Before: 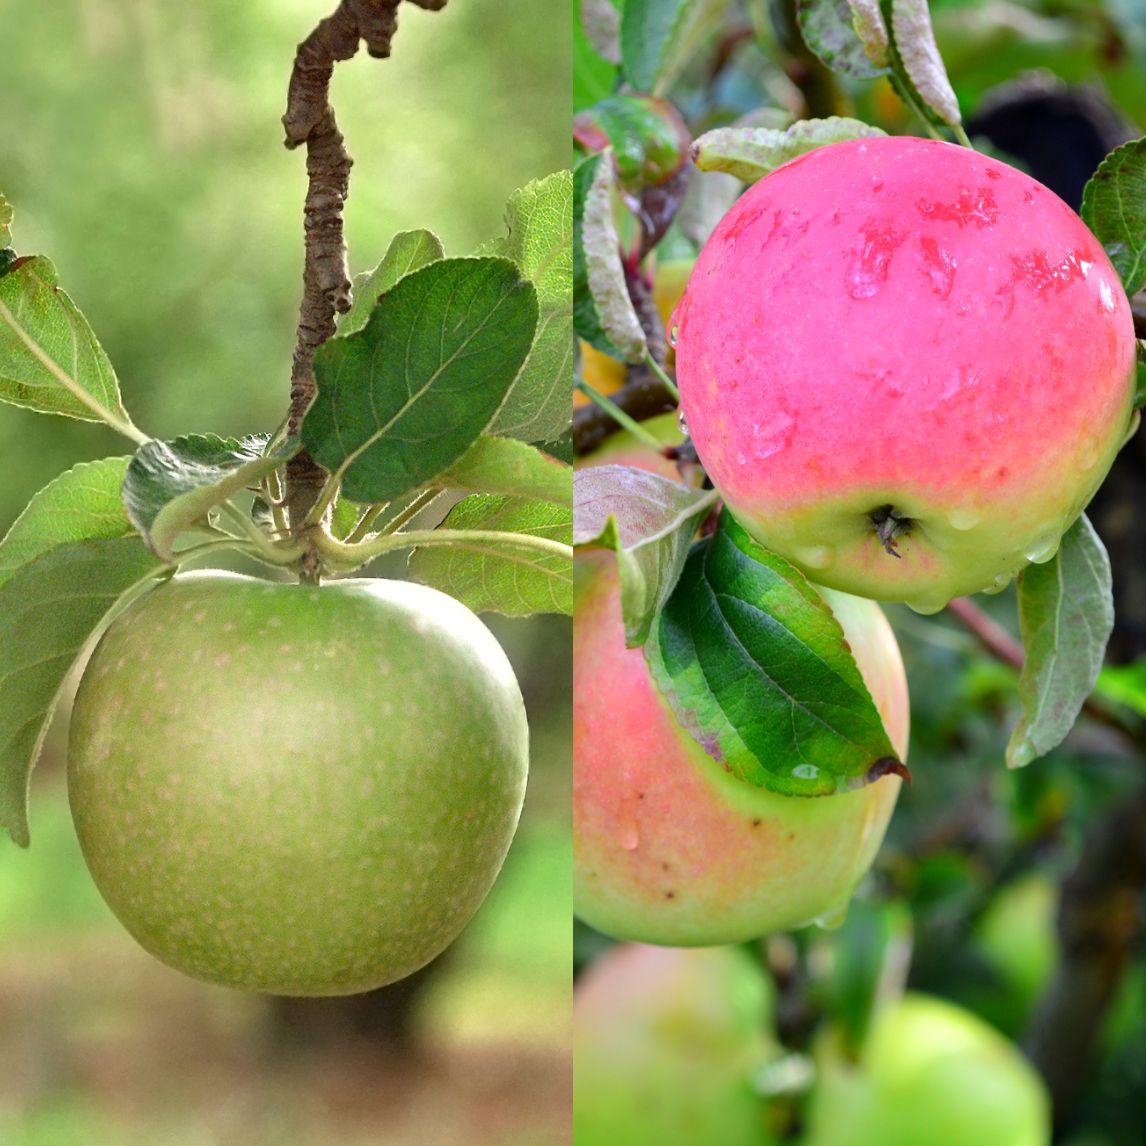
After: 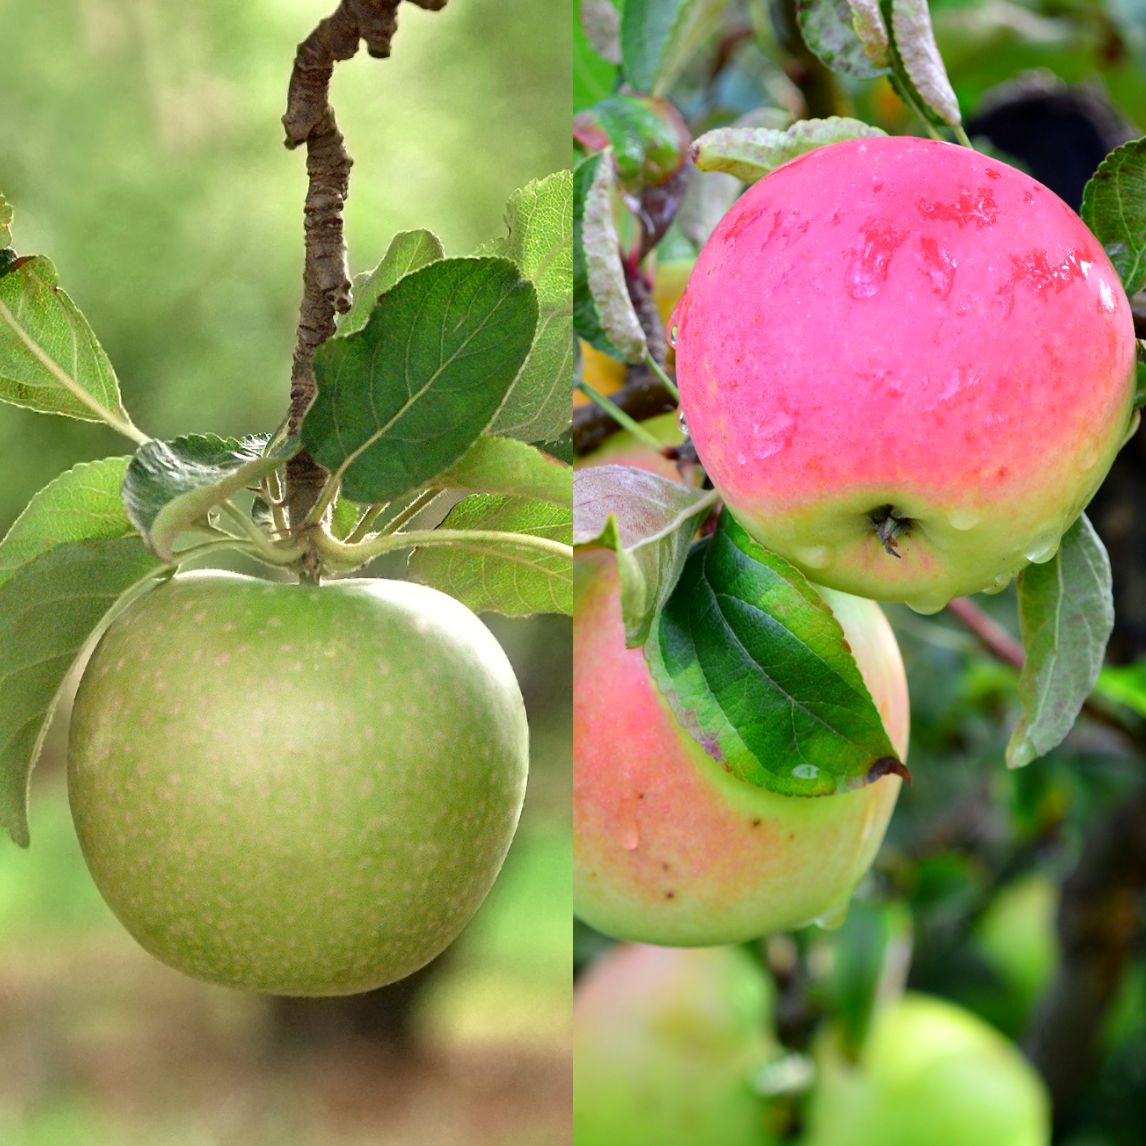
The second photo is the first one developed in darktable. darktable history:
shadows and highlights: shadows -28.57, highlights 30.72
